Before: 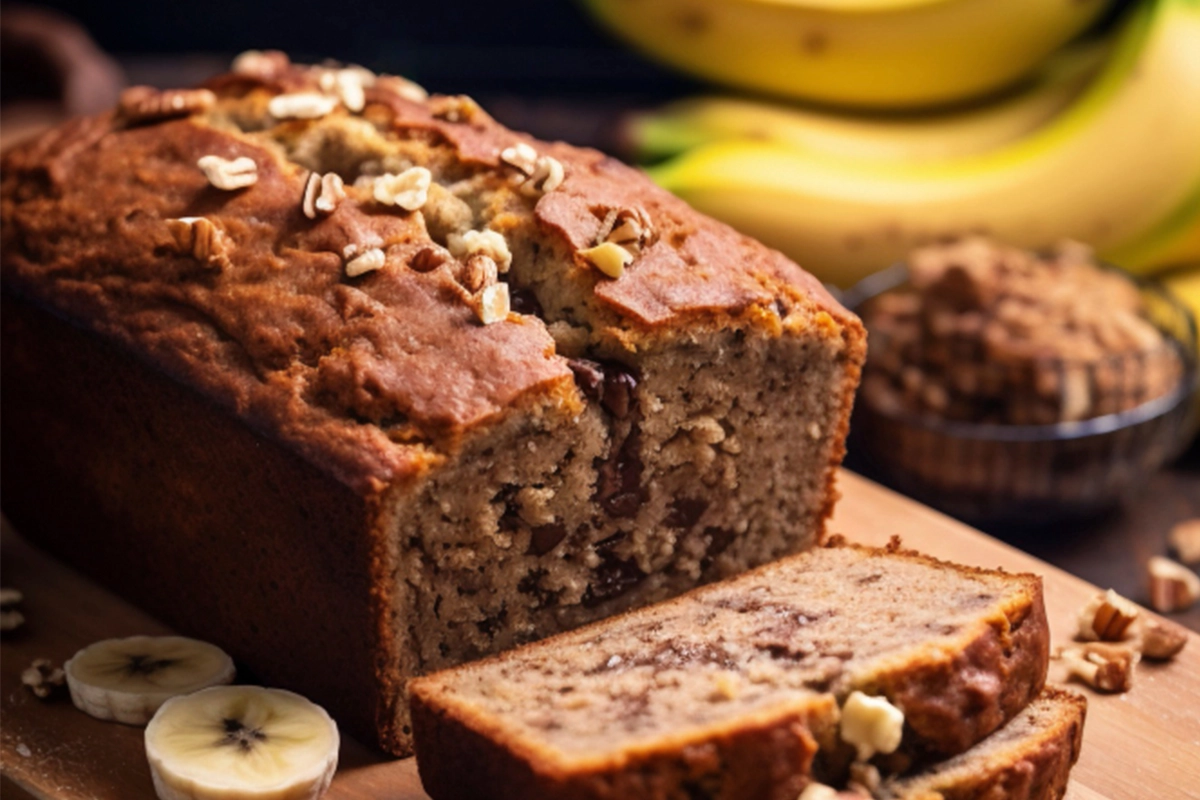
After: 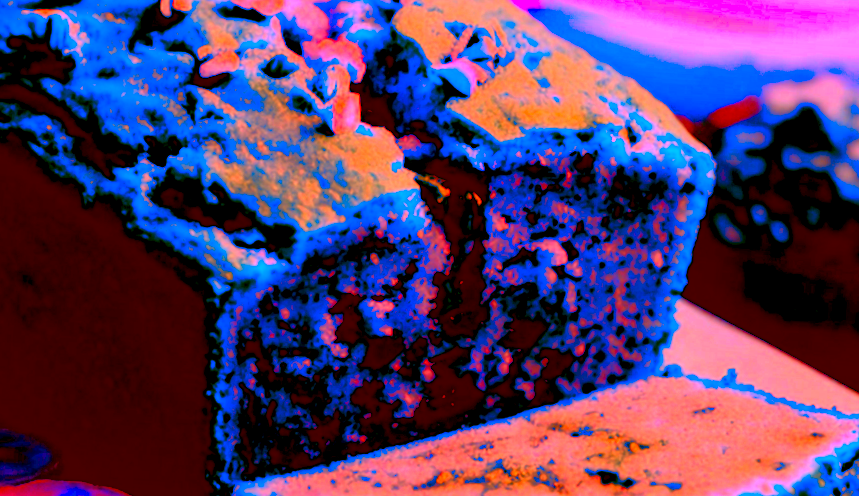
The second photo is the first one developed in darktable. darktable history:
crop and rotate: angle -3.37°, left 9.79%, top 20.73%, right 12.42%, bottom 11.82%
exposure: black level correction 0.056, compensate highlight preservation false
color correction: highlights a* -39.68, highlights b* -40, shadows a* -40, shadows b* -40, saturation -3
